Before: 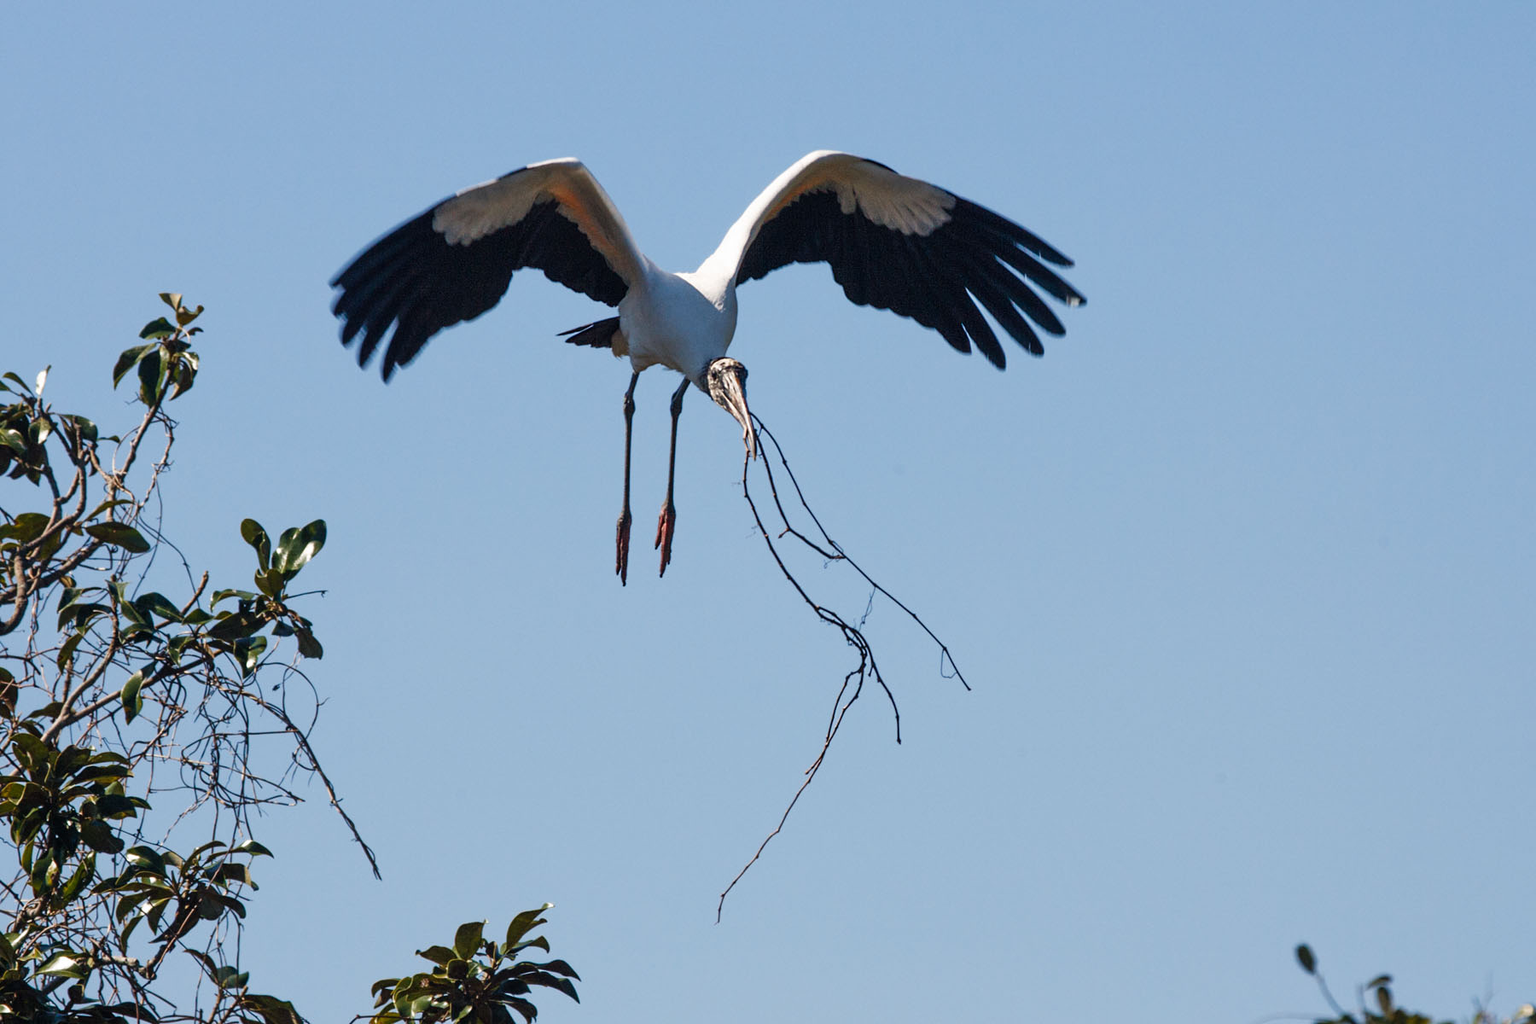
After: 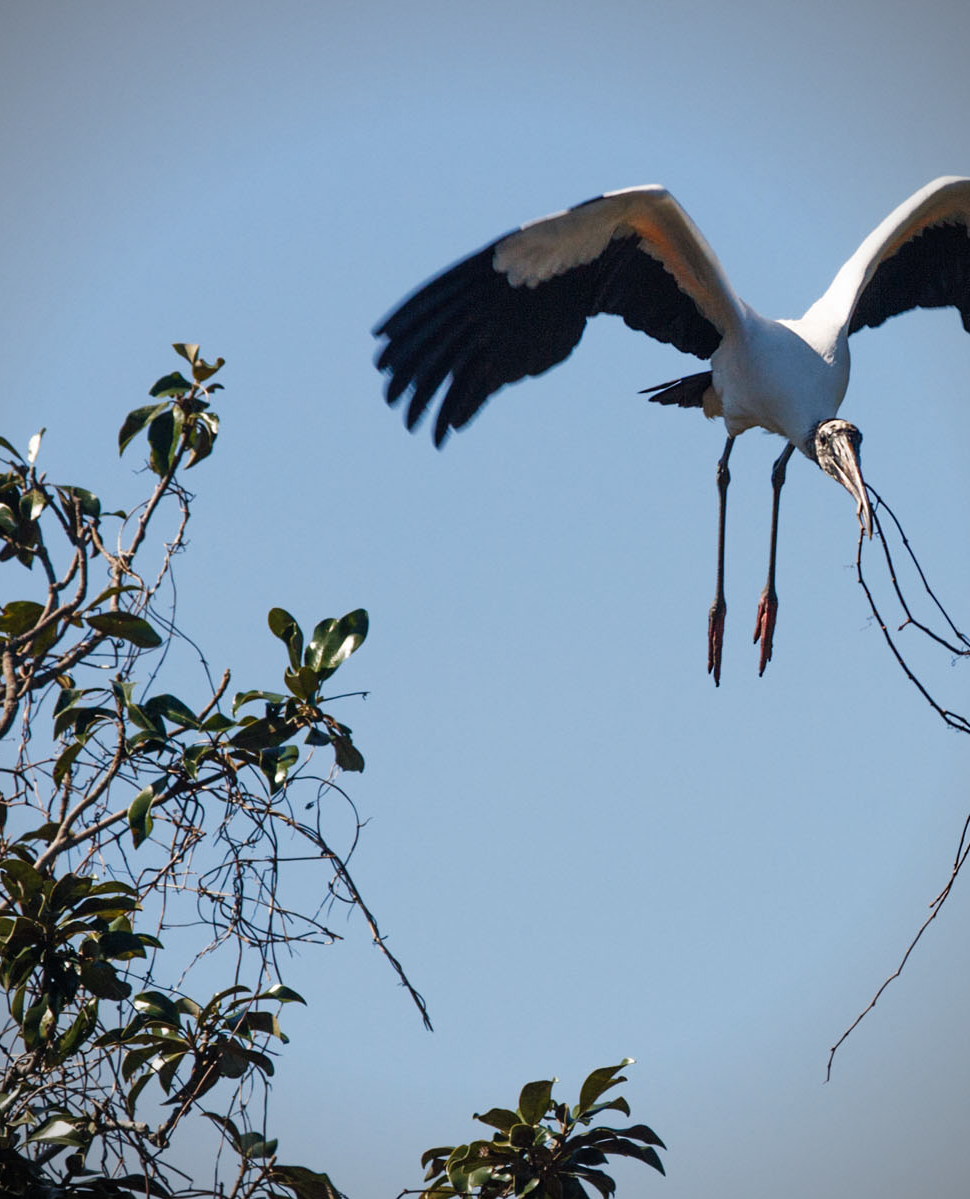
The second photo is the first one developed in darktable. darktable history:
crop: left 0.79%, right 45.302%, bottom 0.081%
vignetting: on, module defaults
